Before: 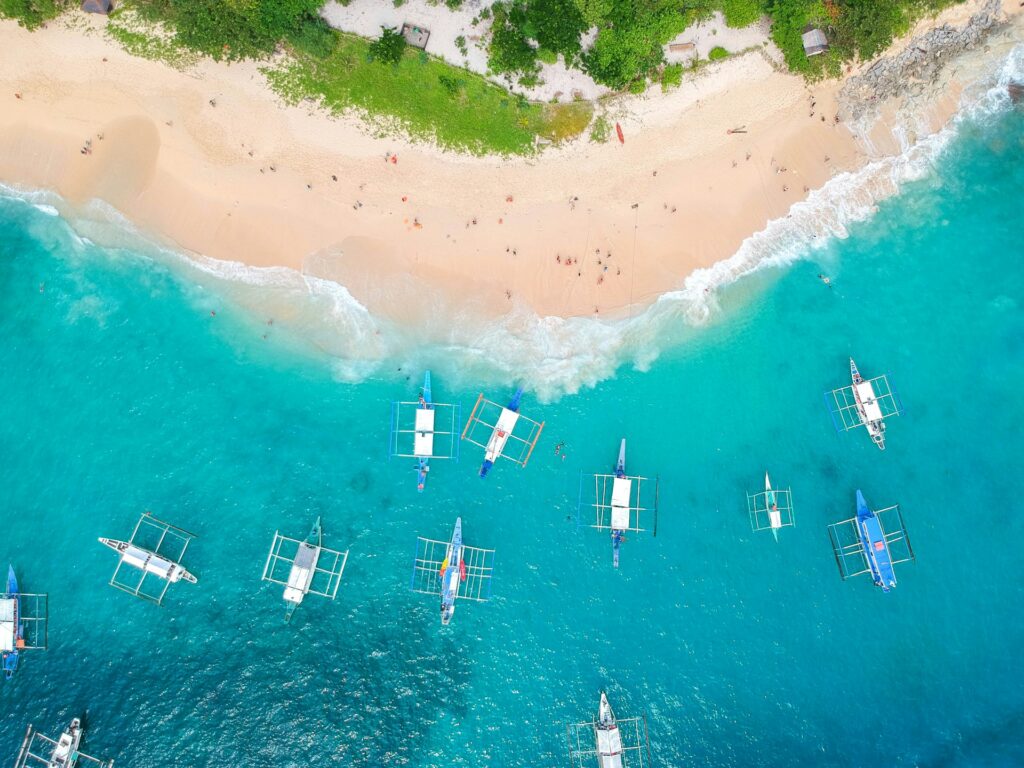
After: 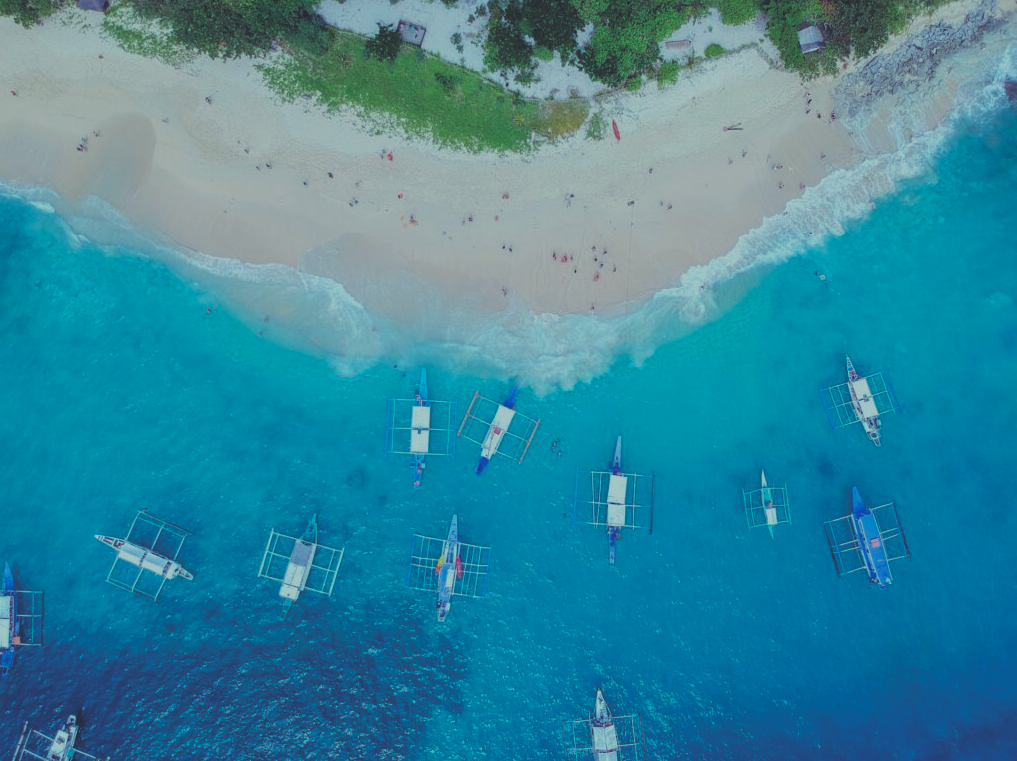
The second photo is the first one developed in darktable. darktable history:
exposure: exposure -0.492 EV, compensate highlight preservation false
crop: left 0.434%, top 0.485%, right 0.244%, bottom 0.386%
rgb curve: curves: ch0 [(0, 0.186) (0.314, 0.284) (0.576, 0.466) (0.805, 0.691) (0.936, 0.886)]; ch1 [(0, 0.186) (0.314, 0.284) (0.581, 0.534) (0.771, 0.746) (0.936, 0.958)]; ch2 [(0, 0.216) (0.275, 0.39) (1, 1)], mode RGB, independent channels, compensate middle gray true, preserve colors none
filmic rgb: black relative exposure -7.65 EV, white relative exposure 4.56 EV, hardness 3.61
